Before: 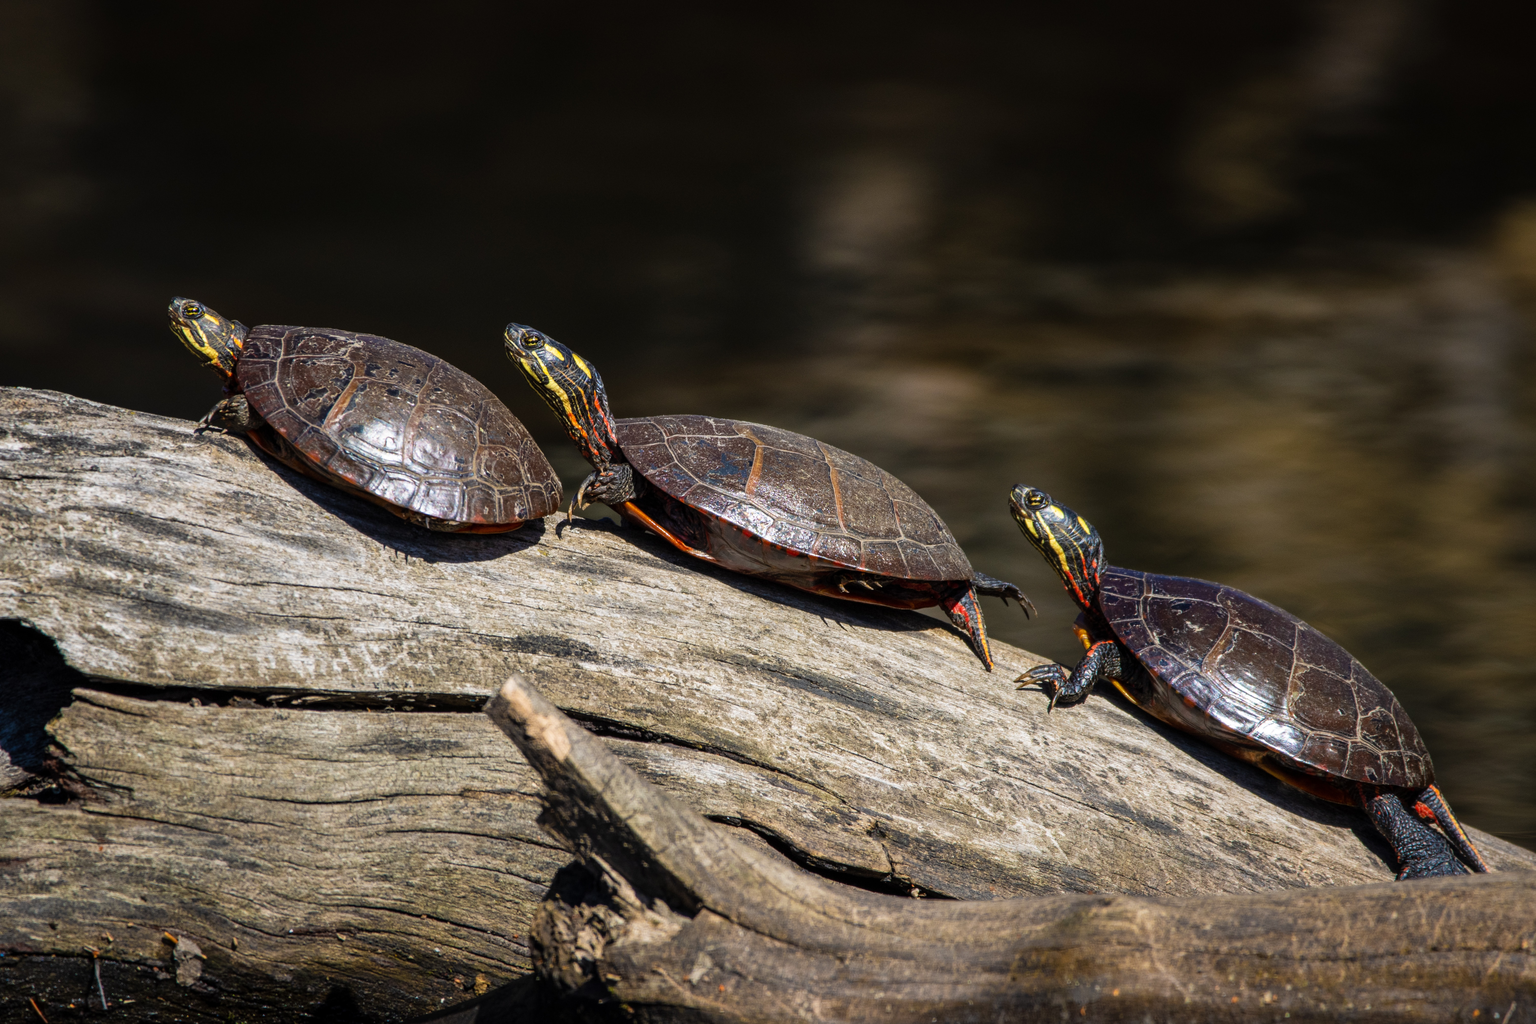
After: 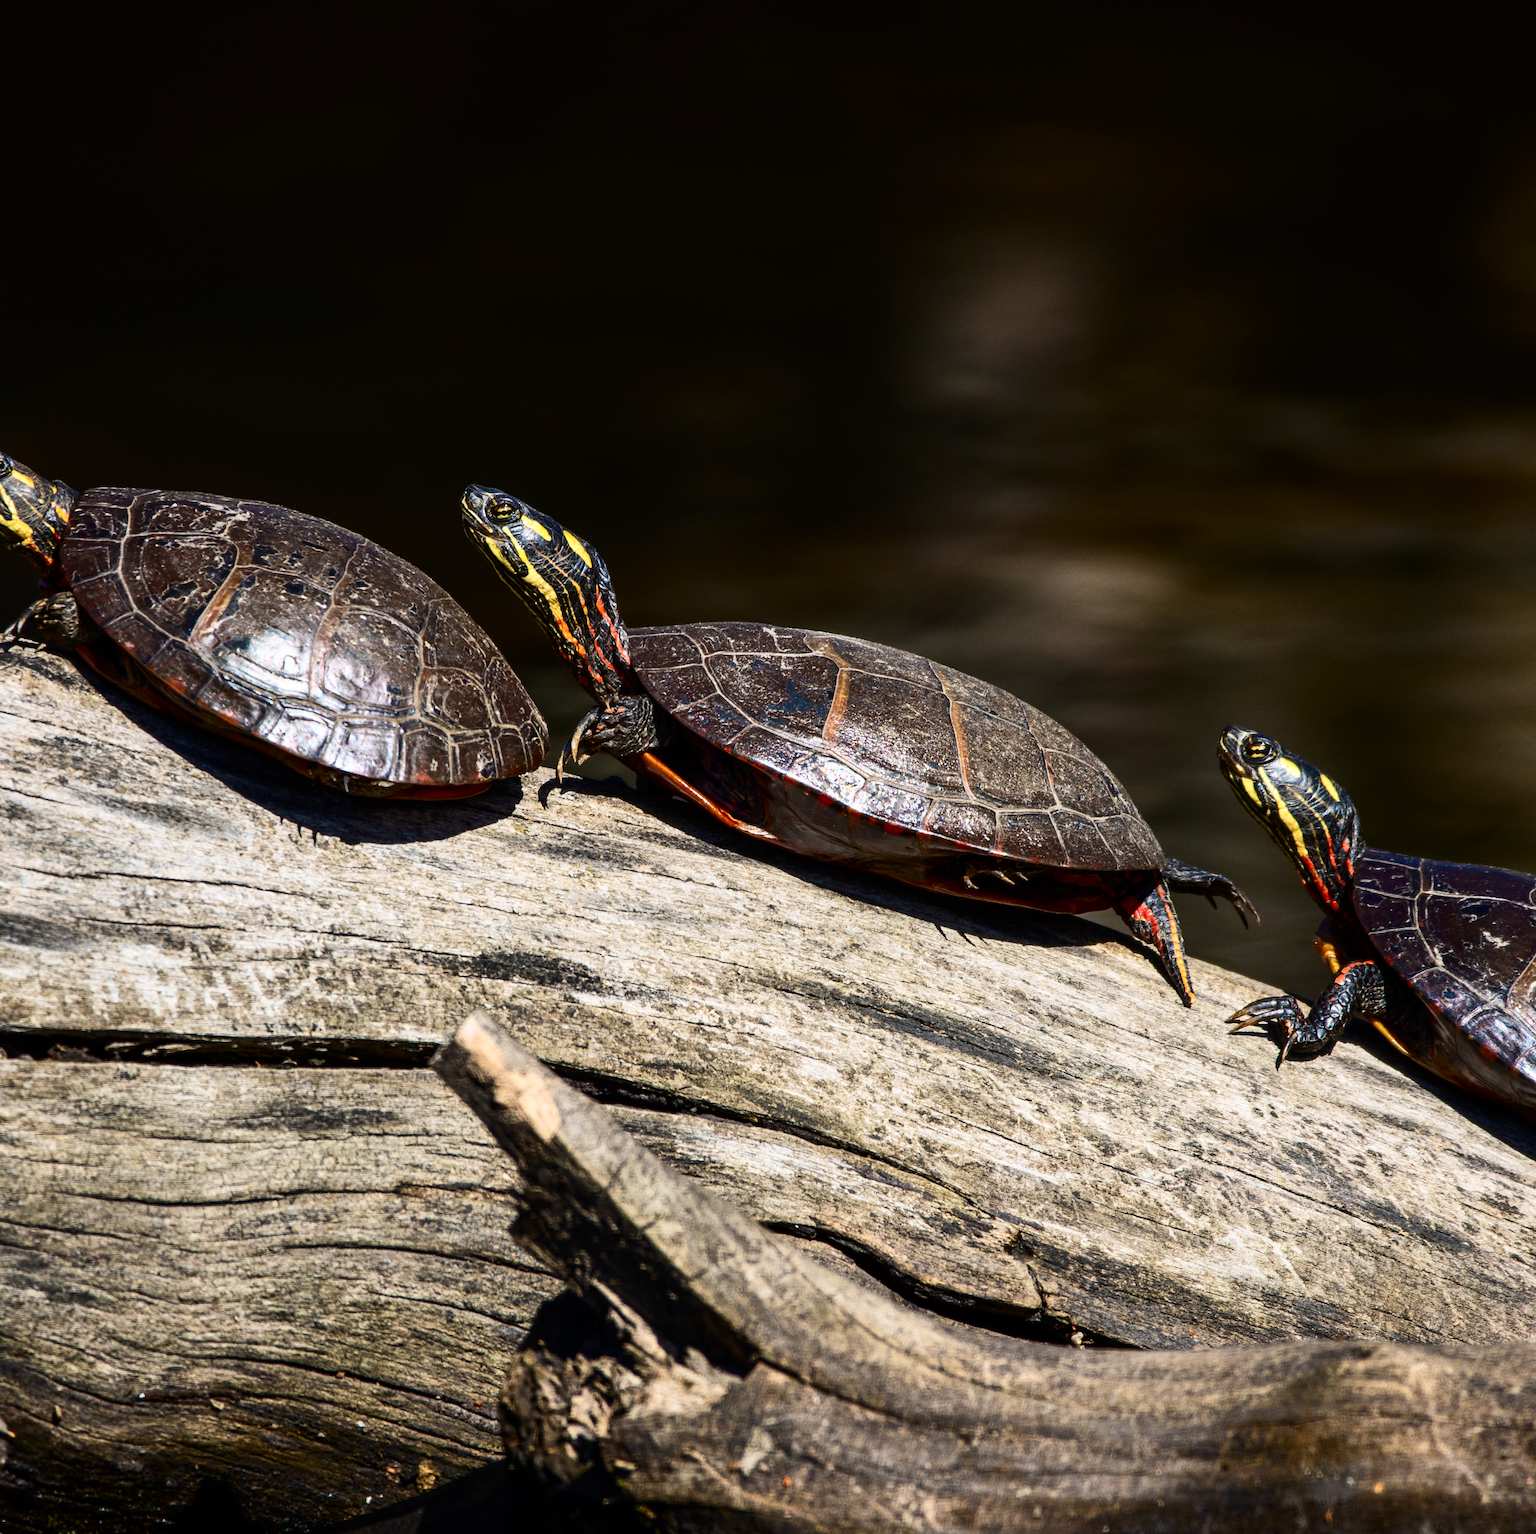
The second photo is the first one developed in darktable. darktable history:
crop and rotate: left 12.814%, right 20.46%
contrast brightness saturation: contrast 0.295
